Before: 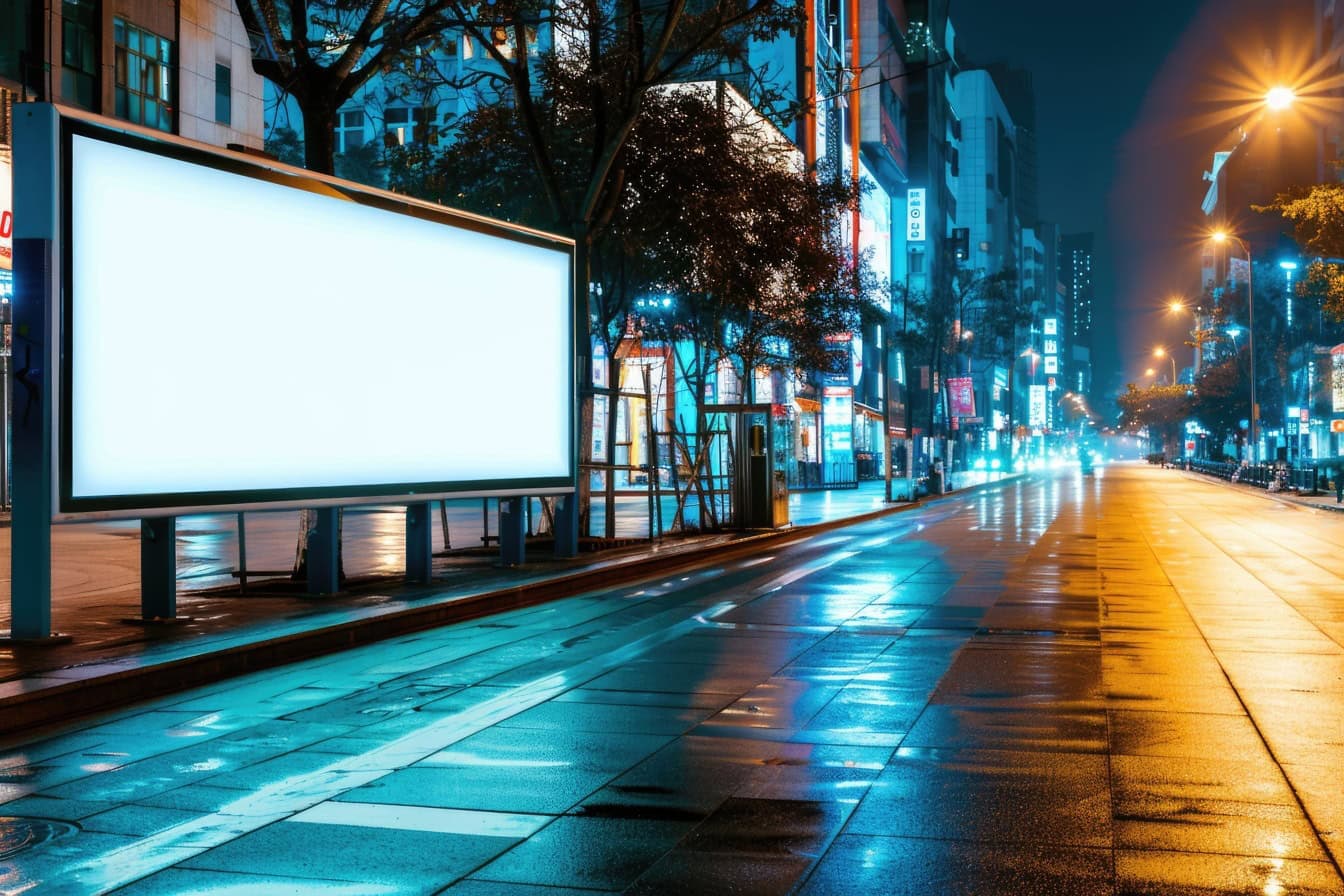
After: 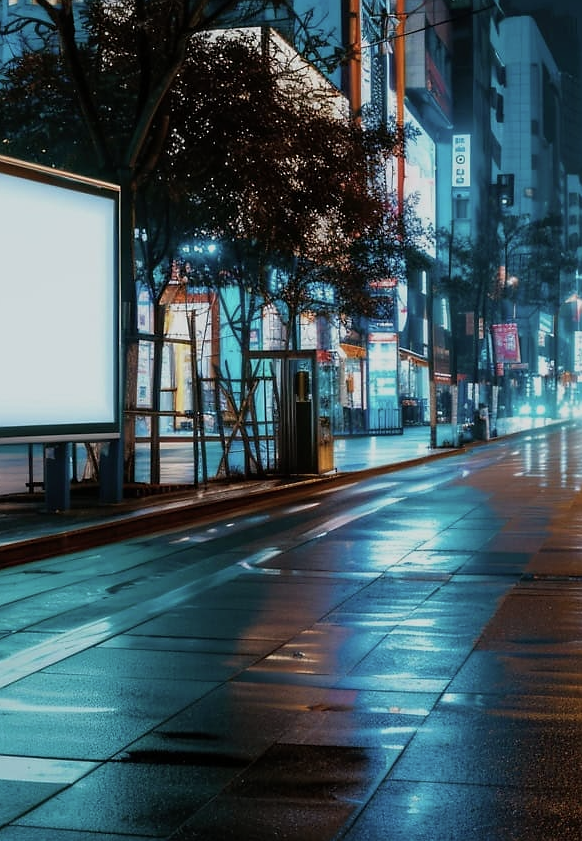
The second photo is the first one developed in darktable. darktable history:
exposure: exposure -0.487 EV, compensate highlight preservation false
crop: left 33.889%, top 6.048%, right 22.756%
color correction: highlights b* 0.007, saturation 0.801
sharpen: radius 1.009, threshold 0.857
